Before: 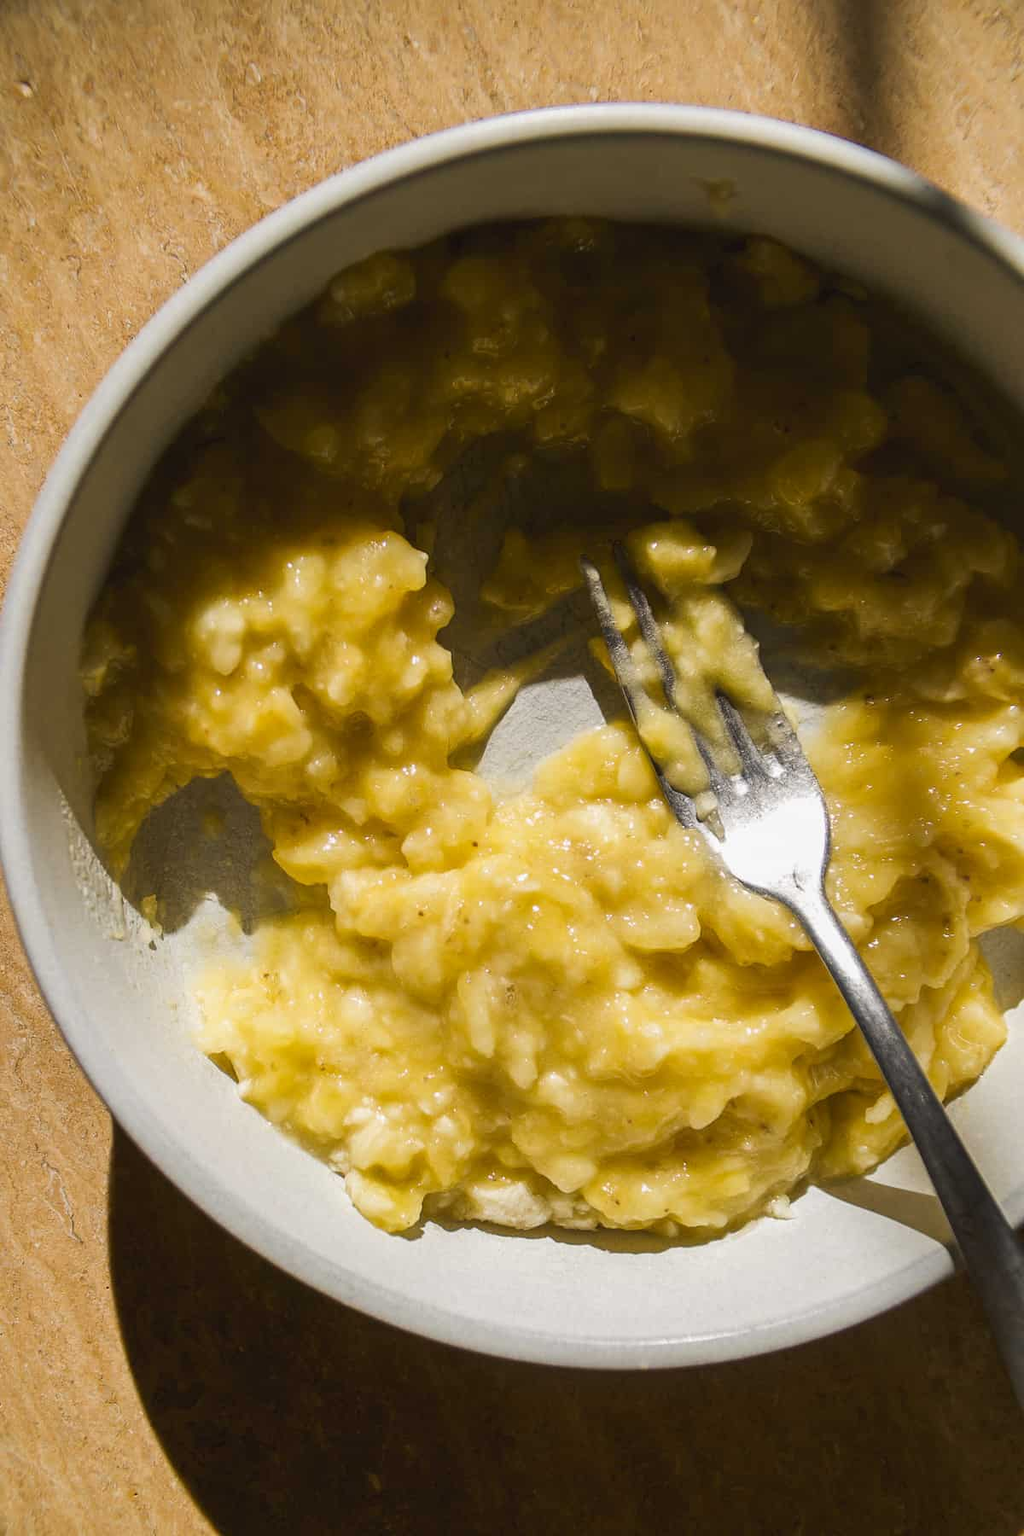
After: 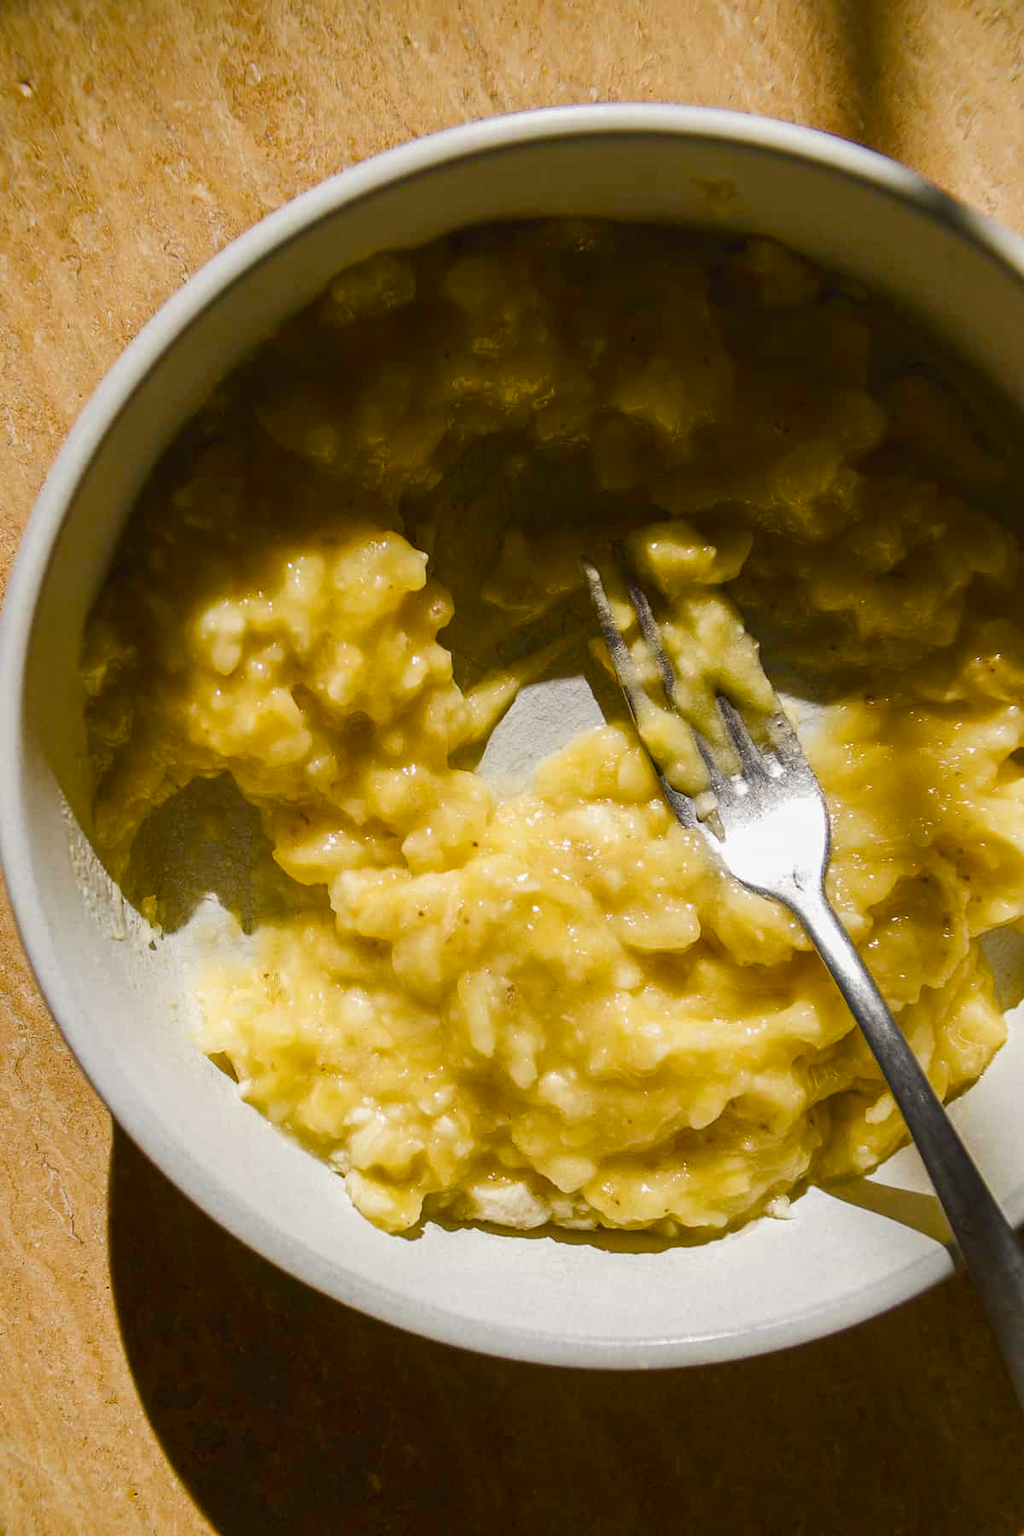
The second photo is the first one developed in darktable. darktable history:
color balance rgb: perceptual saturation grading › global saturation 20%, perceptual saturation grading › highlights -25.764%, perceptual saturation grading › shadows 49.478%
